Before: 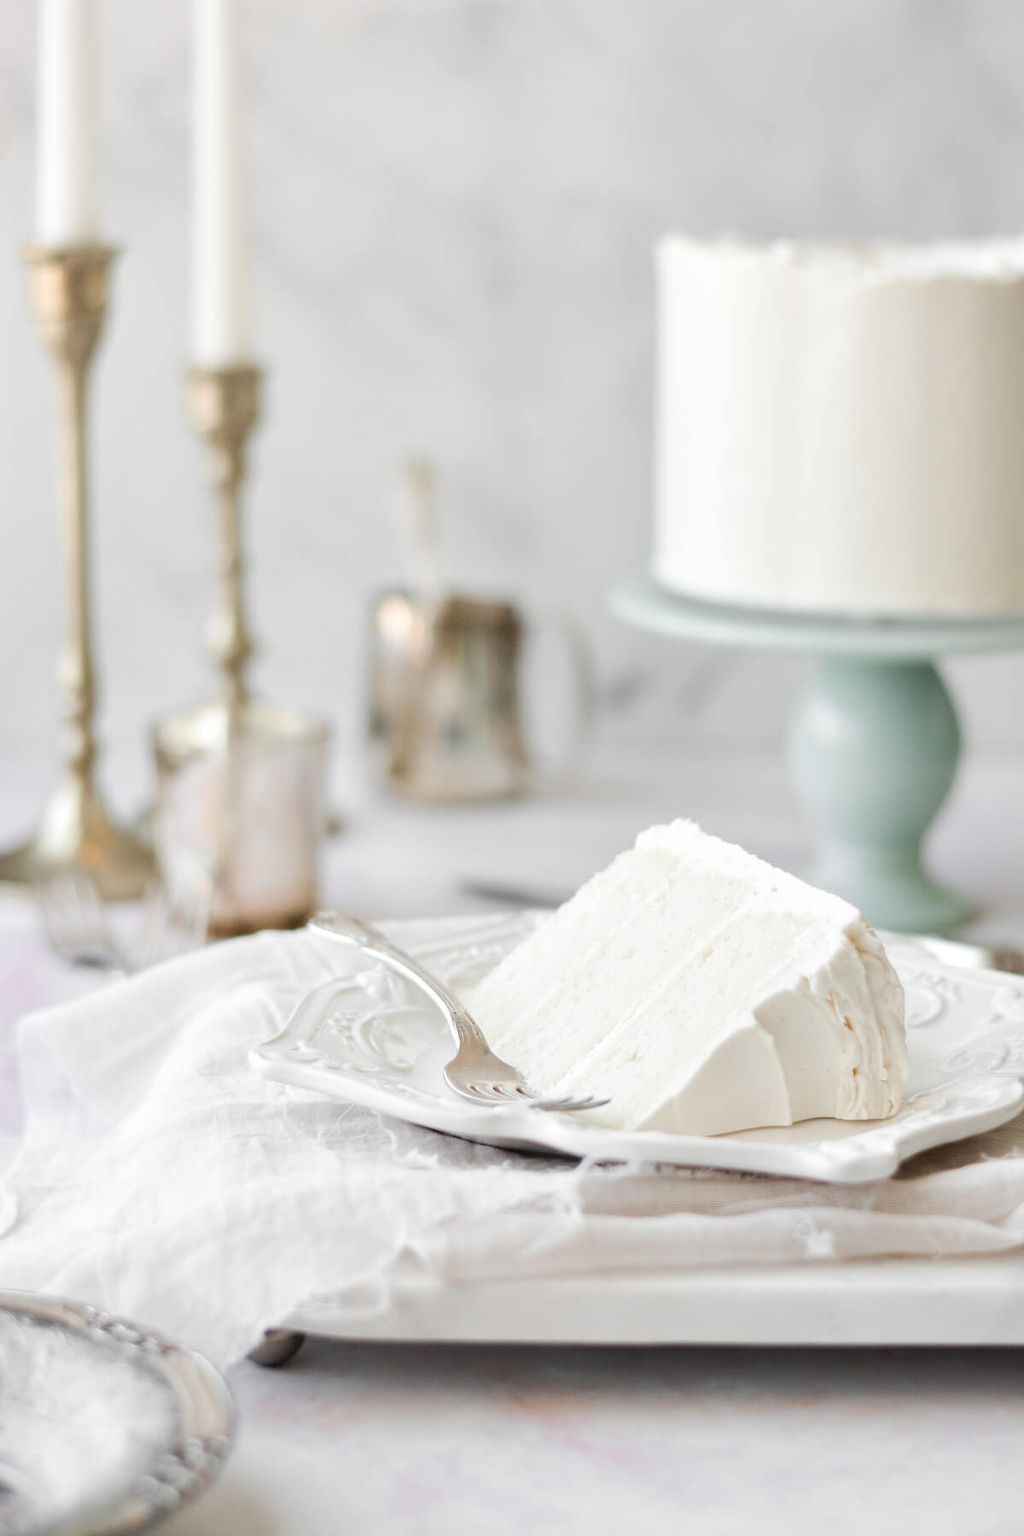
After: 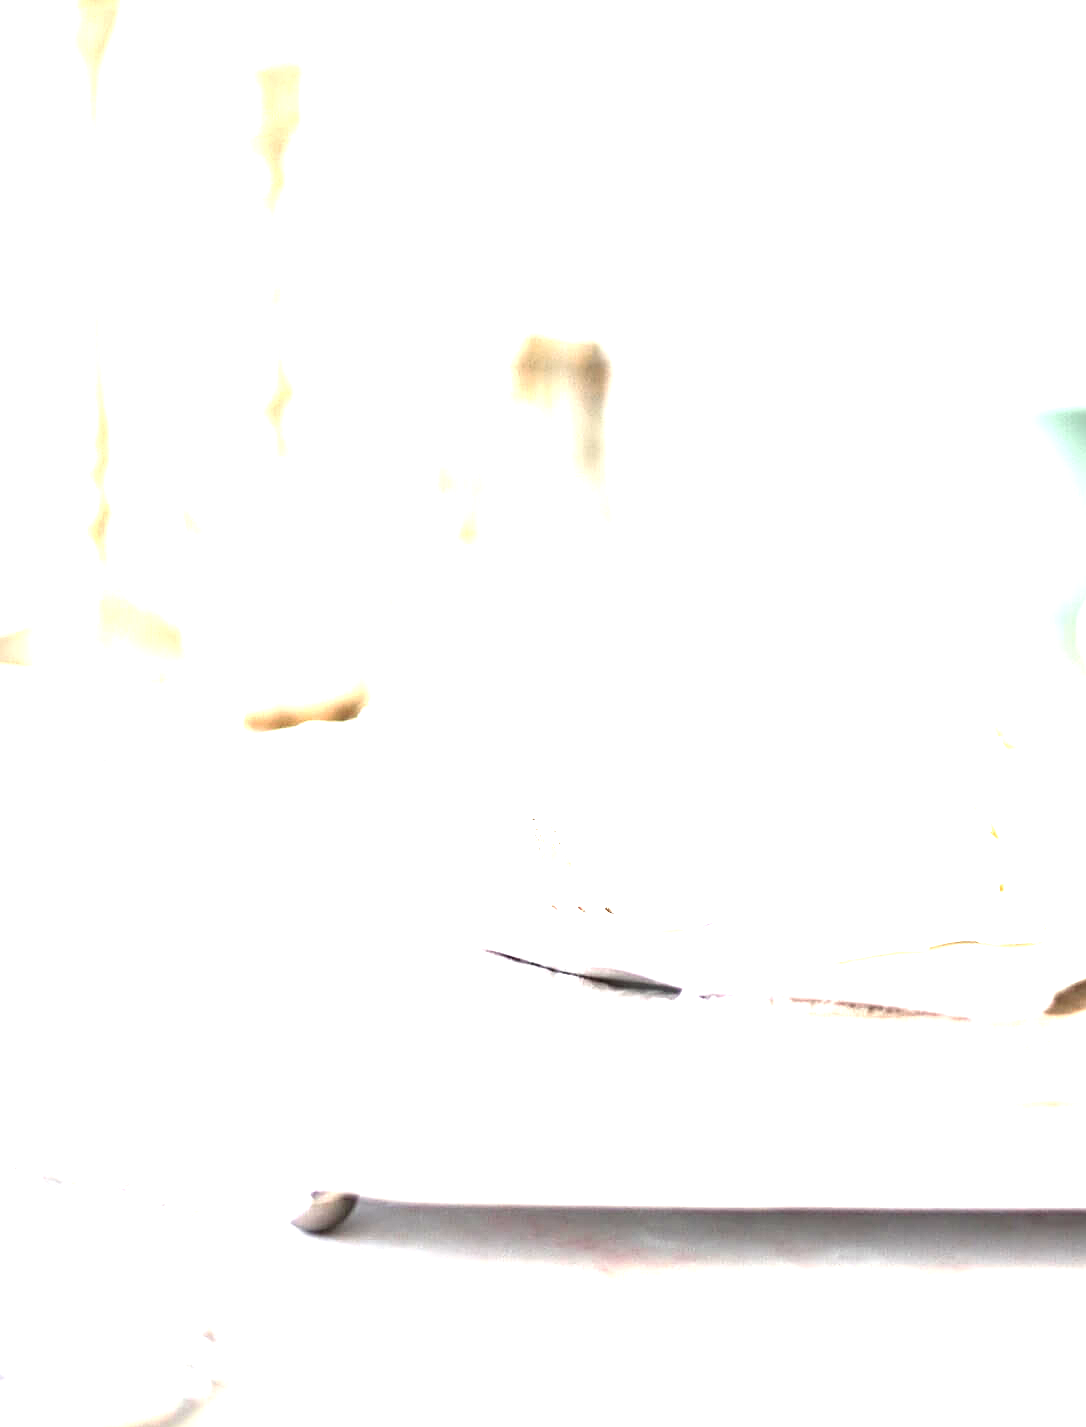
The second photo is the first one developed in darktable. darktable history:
exposure: black level correction 0, exposure 2.304 EV, compensate exposure bias true, compensate highlight preservation false
sharpen: on, module defaults
crop: top 20.474%, right 9.434%, bottom 0.228%
